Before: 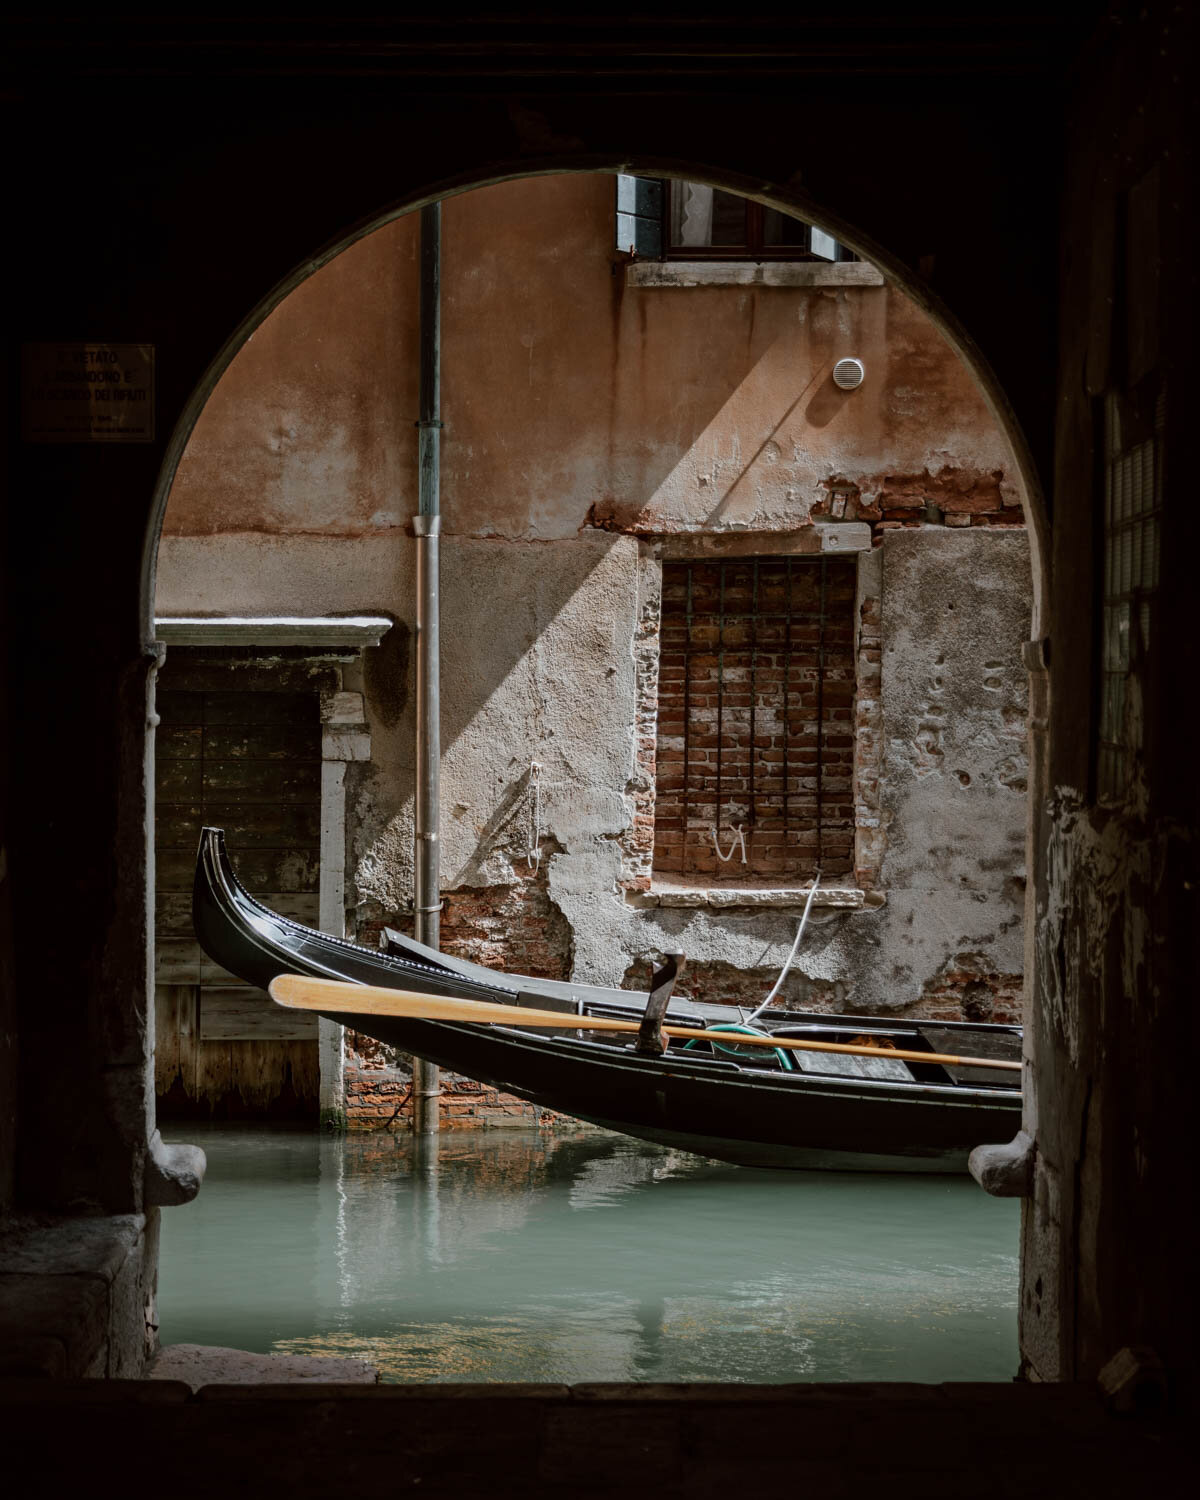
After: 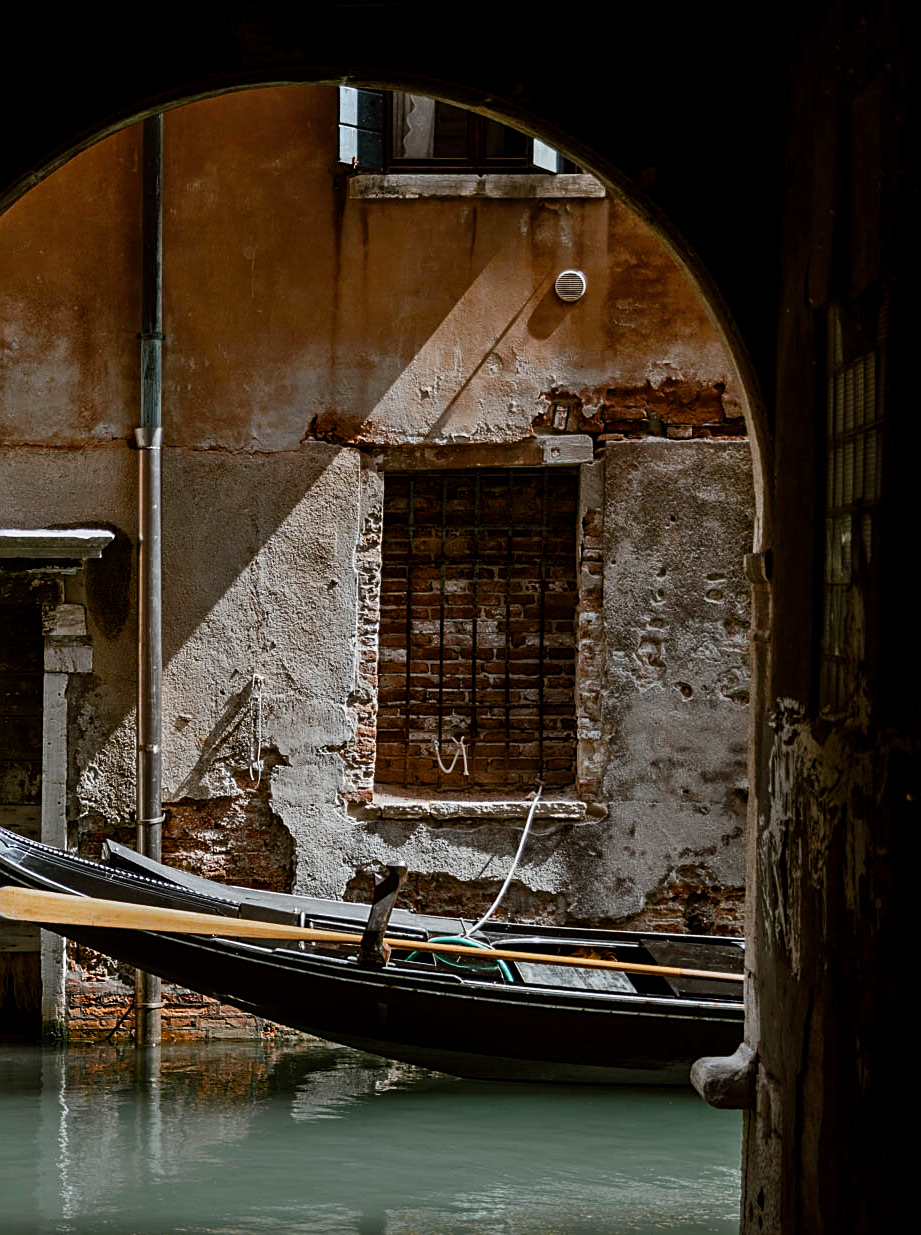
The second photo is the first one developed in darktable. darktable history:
shadows and highlights: shadows 43.83, white point adjustment -1.48, soften with gaussian
crop: left 23.193%, top 5.894%, bottom 11.749%
color balance rgb: perceptual saturation grading › global saturation 34.956%, perceptual saturation grading › highlights -29.956%, perceptual saturation grading › shadows 35.301%, perceptual brilliance grading › highlights 3.288%, perceptual brilliance grading › mid-tones -18.122%, perceptual brilliance grading › shadows -40.787%
sharpen: on, module defaults
